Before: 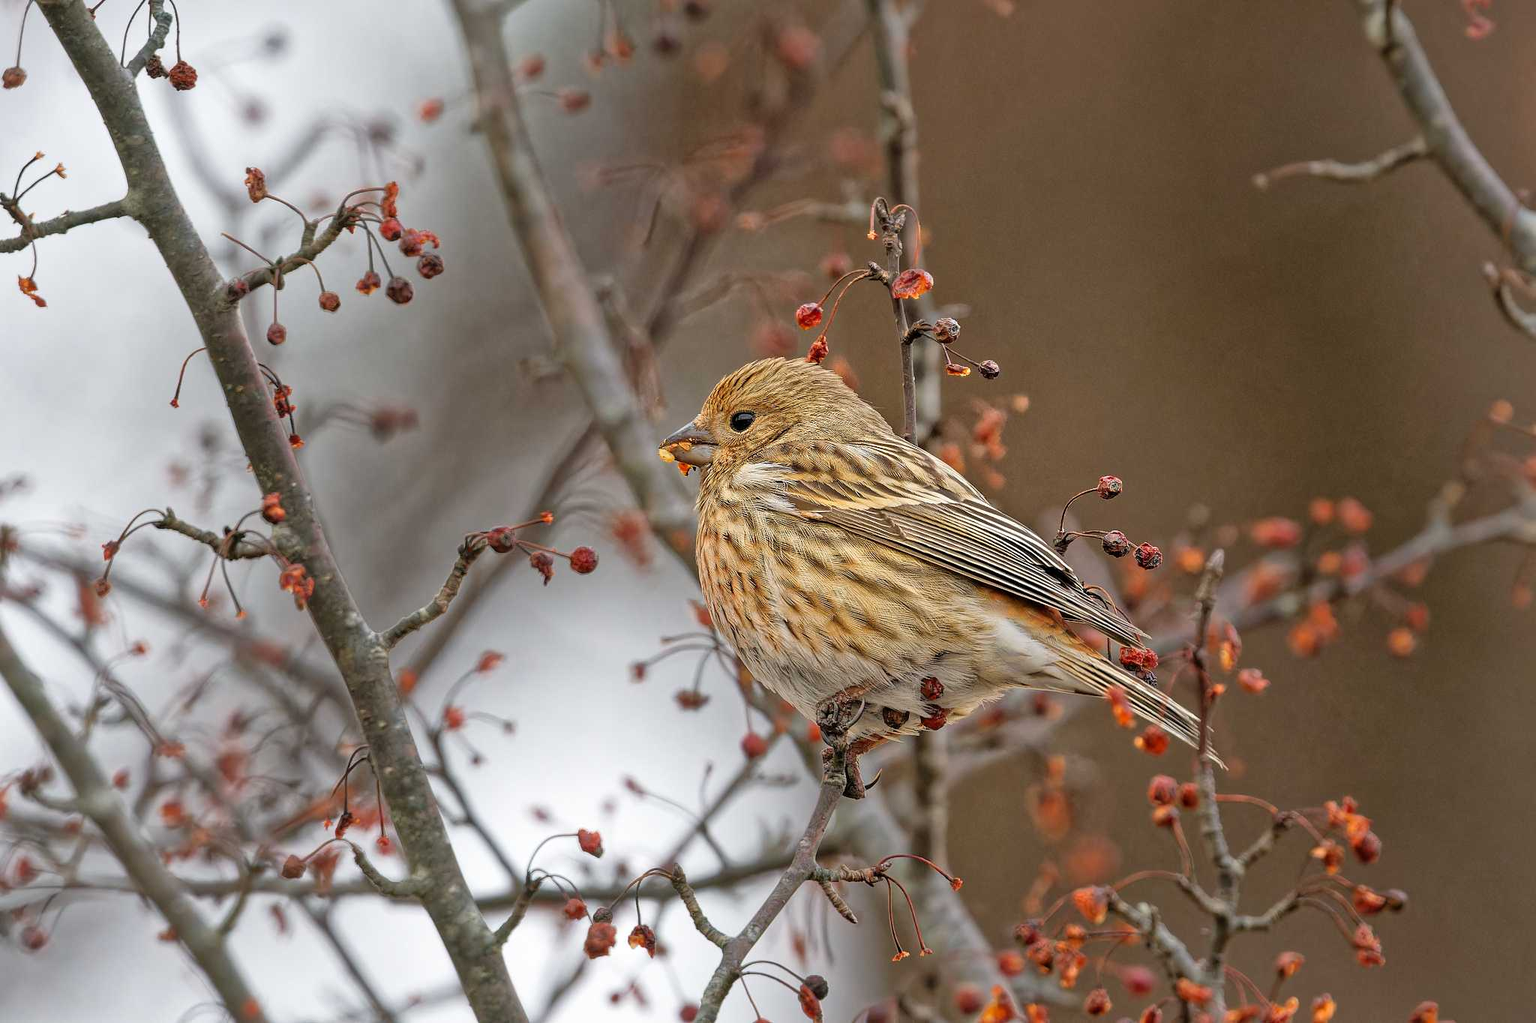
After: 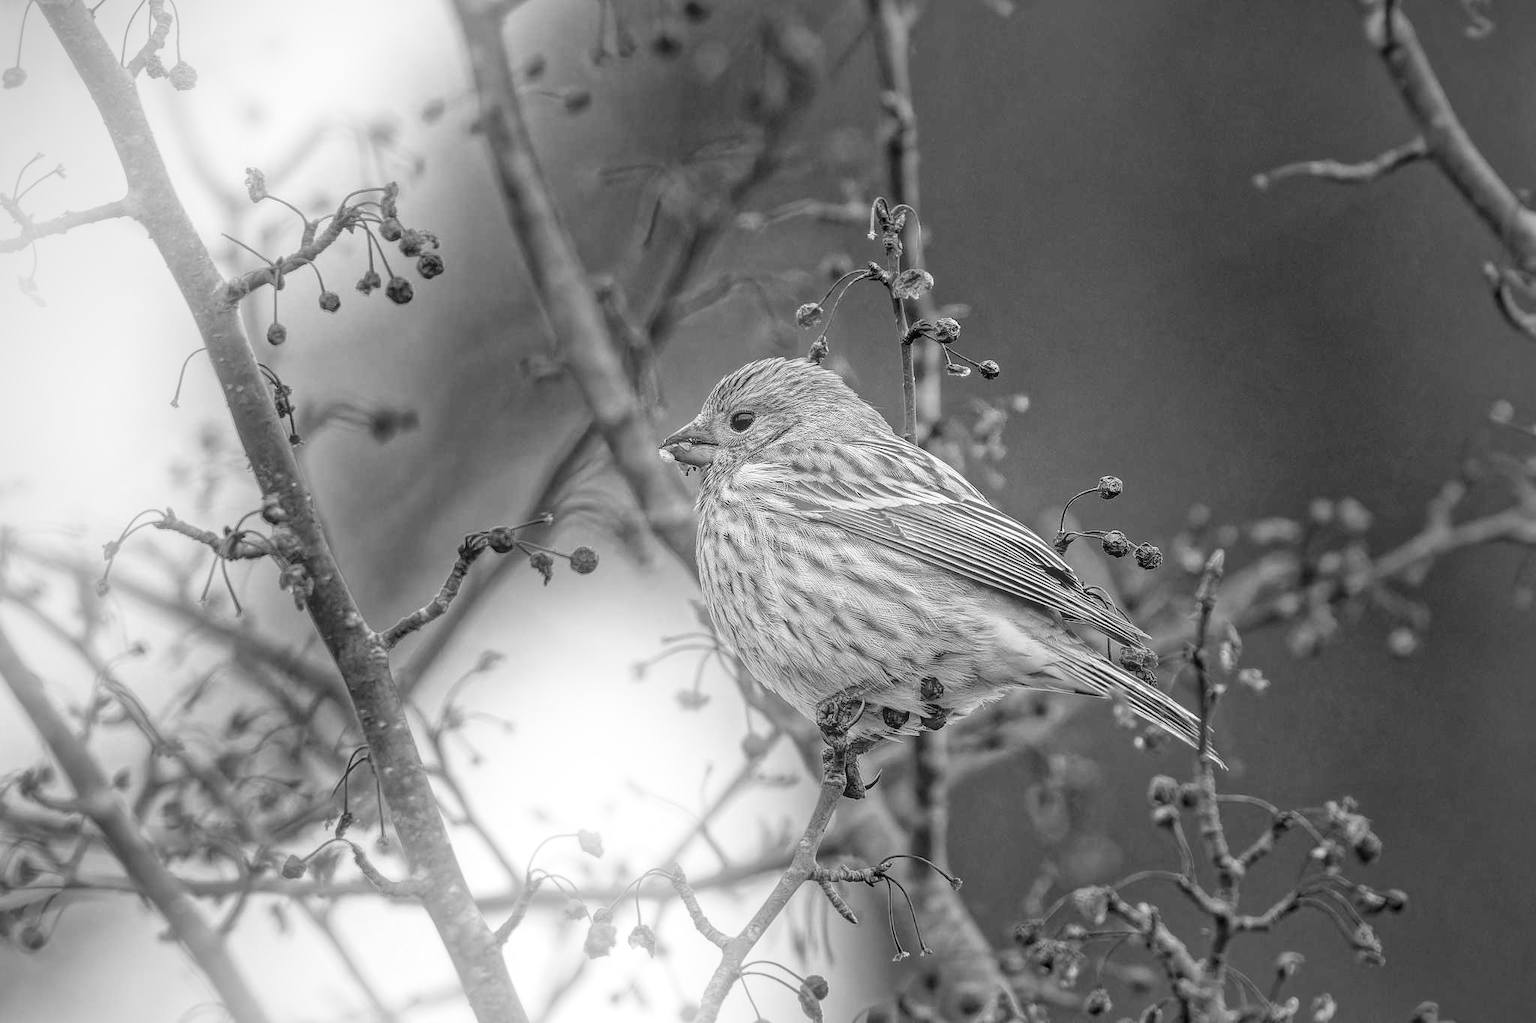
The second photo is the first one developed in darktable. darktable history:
vignetting: fall-off radius 60.92%
bloom: on, module defaults
color correction: saturation 0.85
local contrast: on, module defaults
monochrome: on, module defaults
